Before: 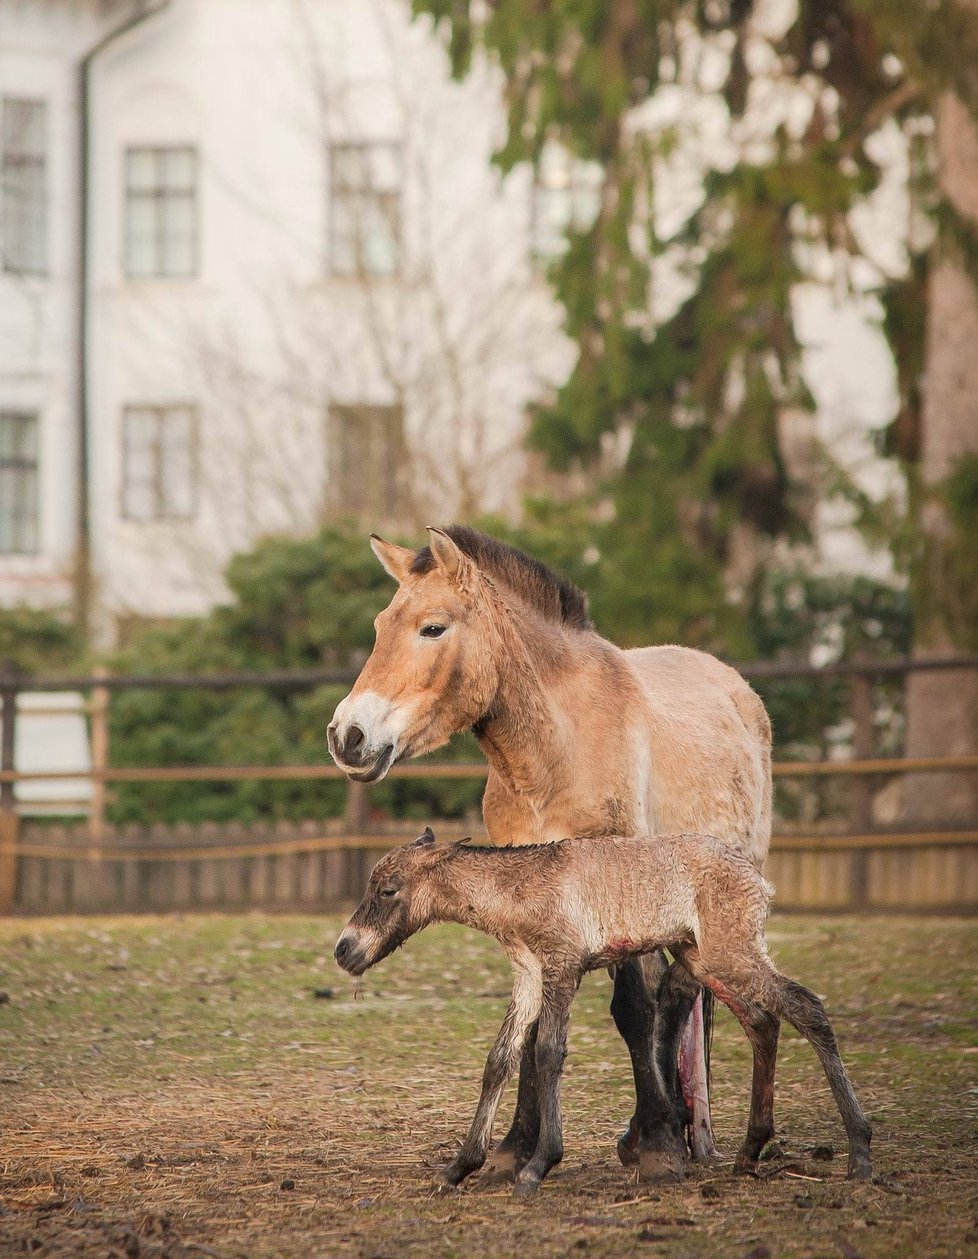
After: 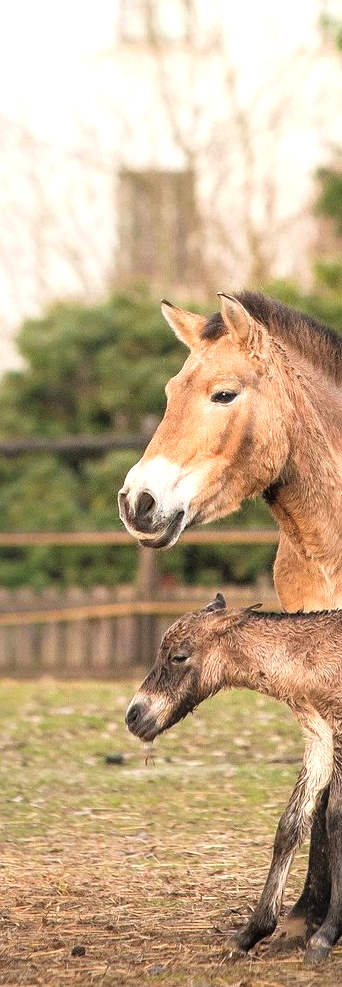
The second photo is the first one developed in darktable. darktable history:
crop and rotate: left 21.473%, top 18.6%, right 43.495%, bottom 2.981%
tone curve: curves: ch0 [(0, 0) (0.161, 0.144) (0.501, 0.497) (1, 1)], preserve colors none
tone equalizer: -8 EV -0.784 EV, -7 EV -0.711 EV, -6 EV -0.589 EV, -5 EV -0.369 EV, -3 EV 0.393 EV, -2 EV 0.6 EV, -1 EV 0.698 EV, +0 EV 0.732 EV
